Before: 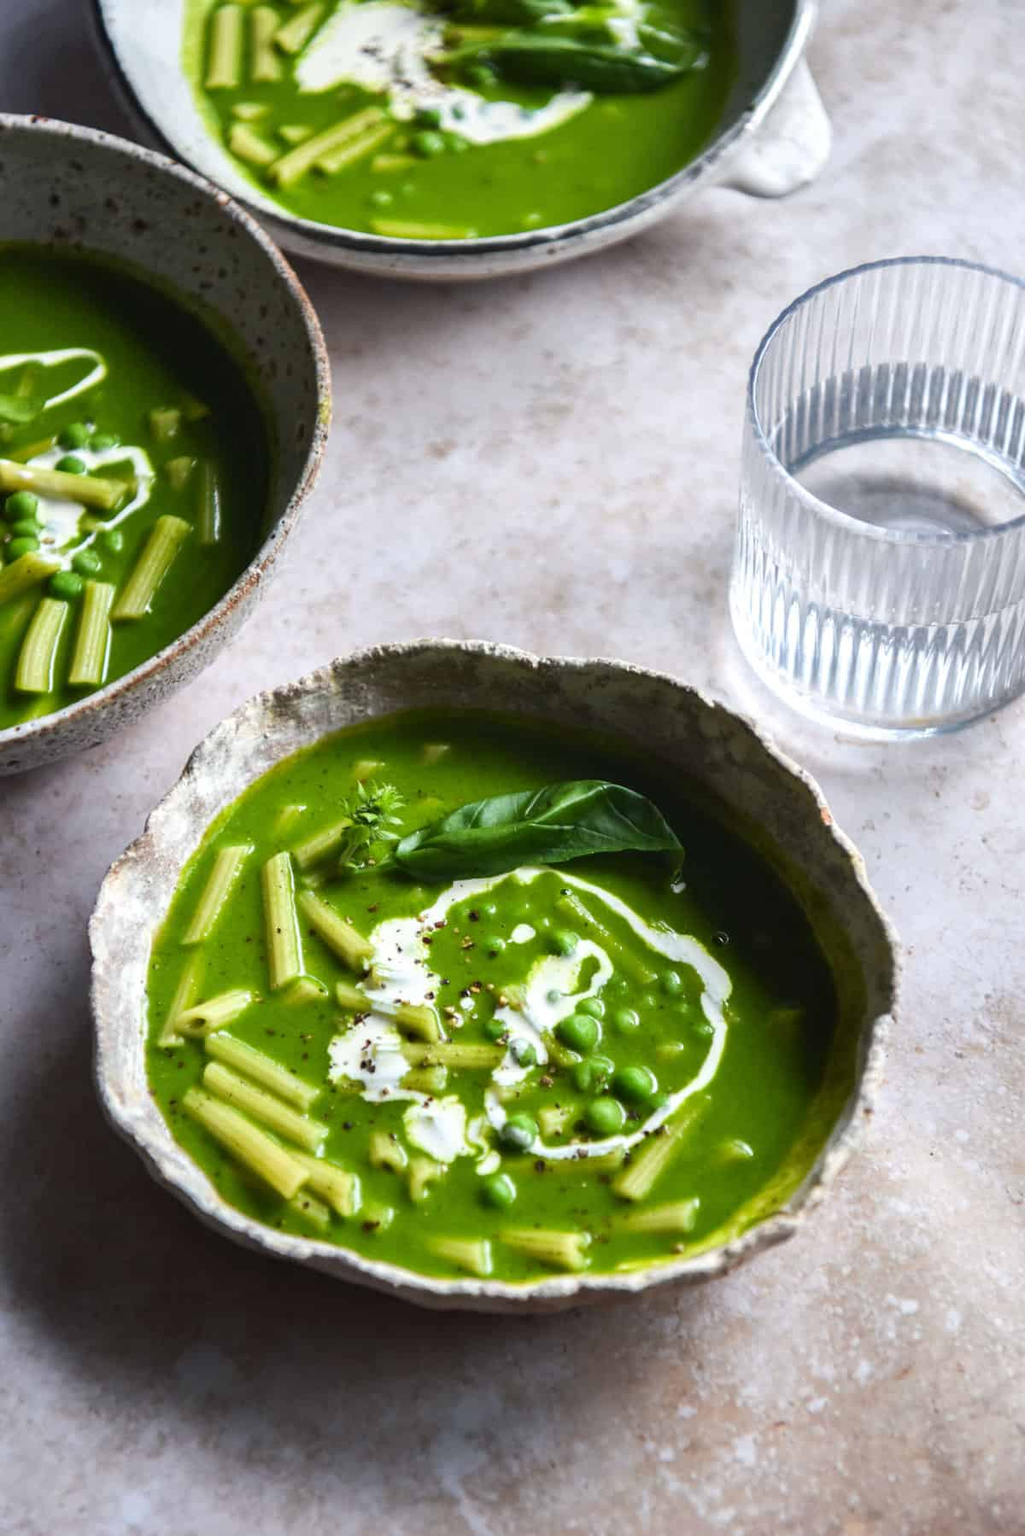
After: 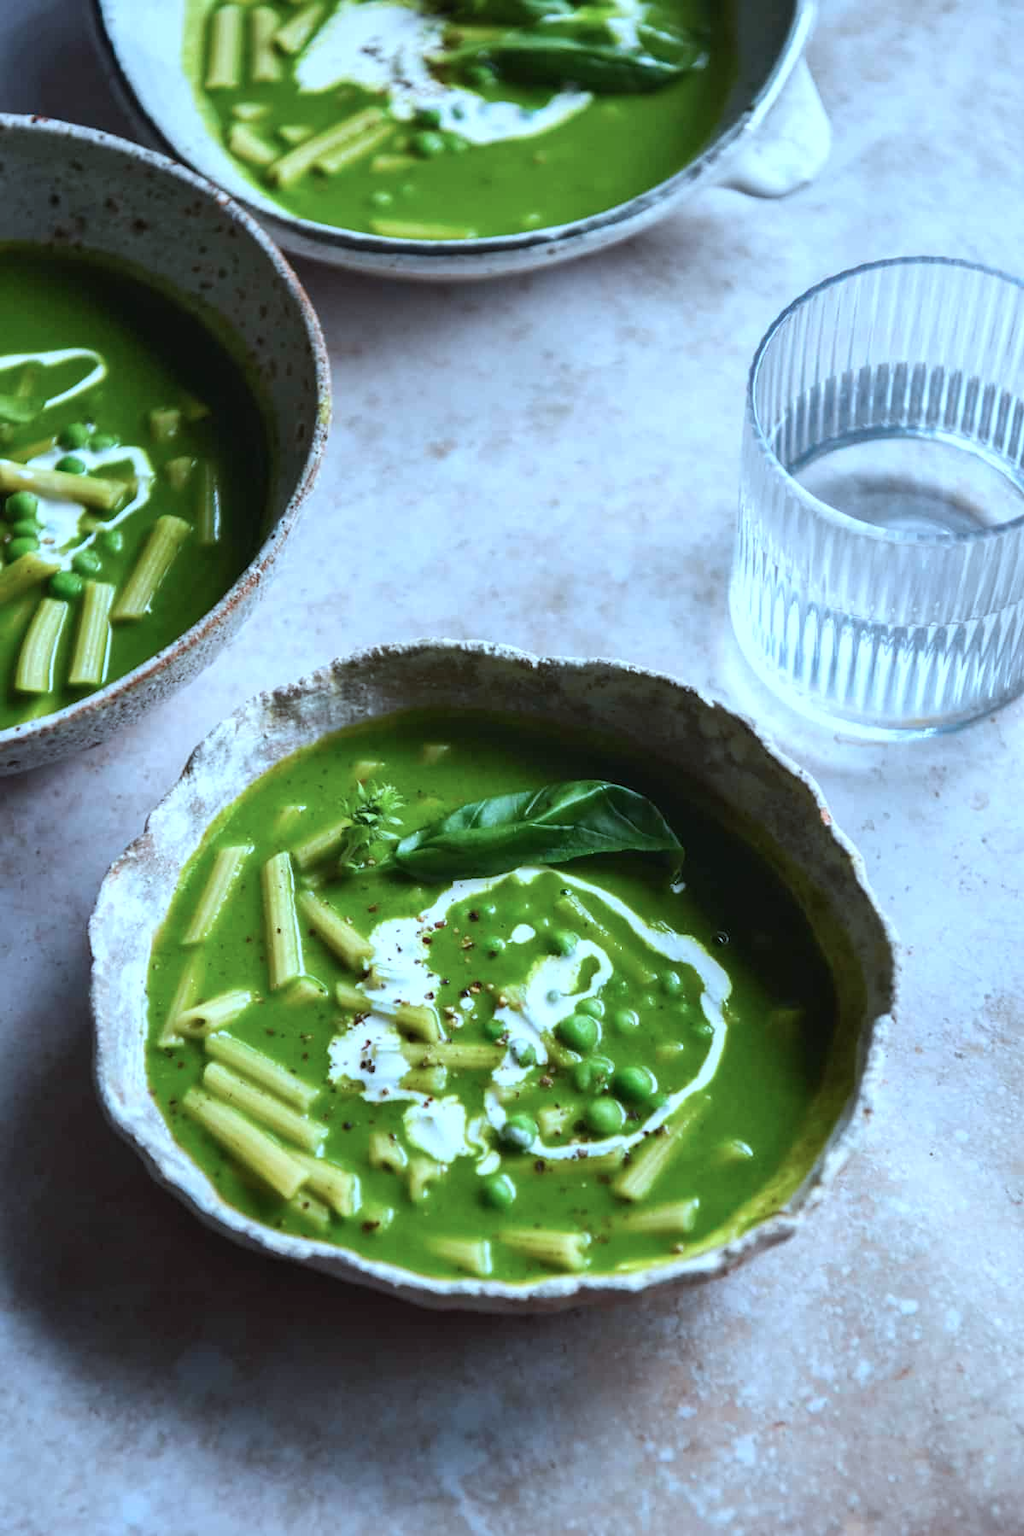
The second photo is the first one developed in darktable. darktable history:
color correction: highlights a* -9.47, highlights b* -23.2
